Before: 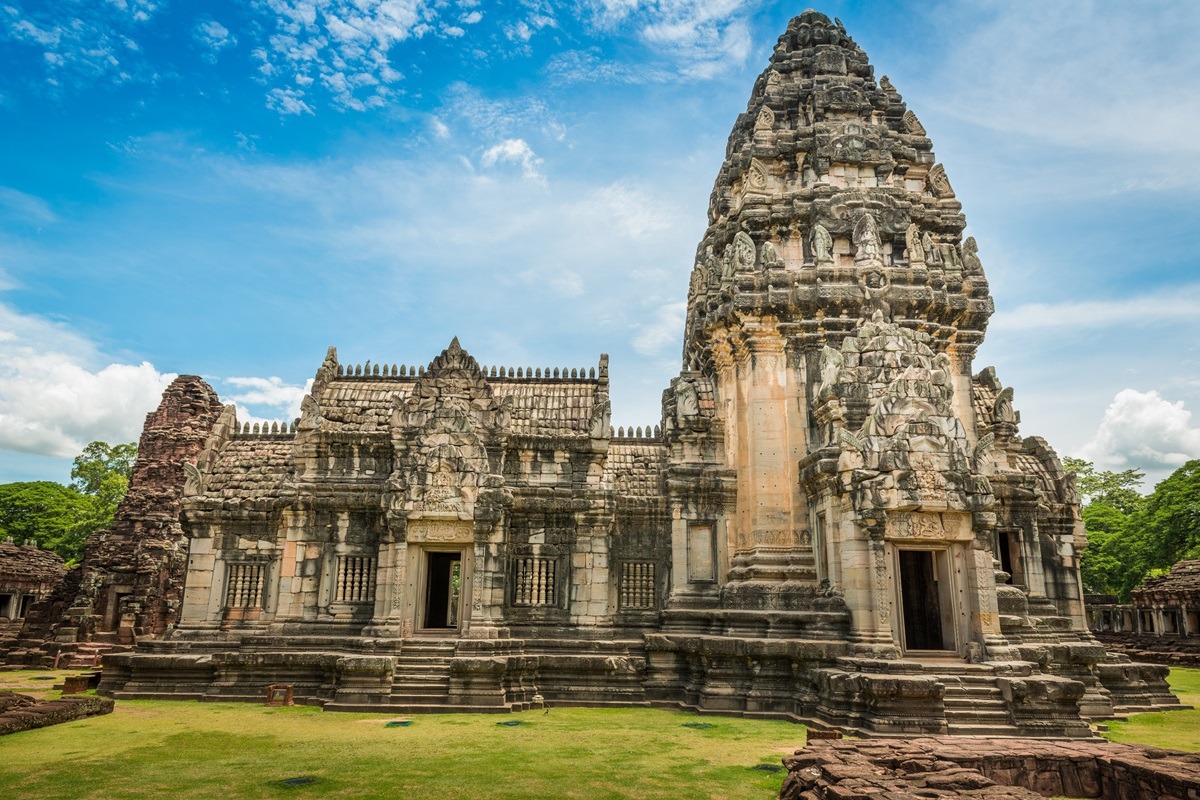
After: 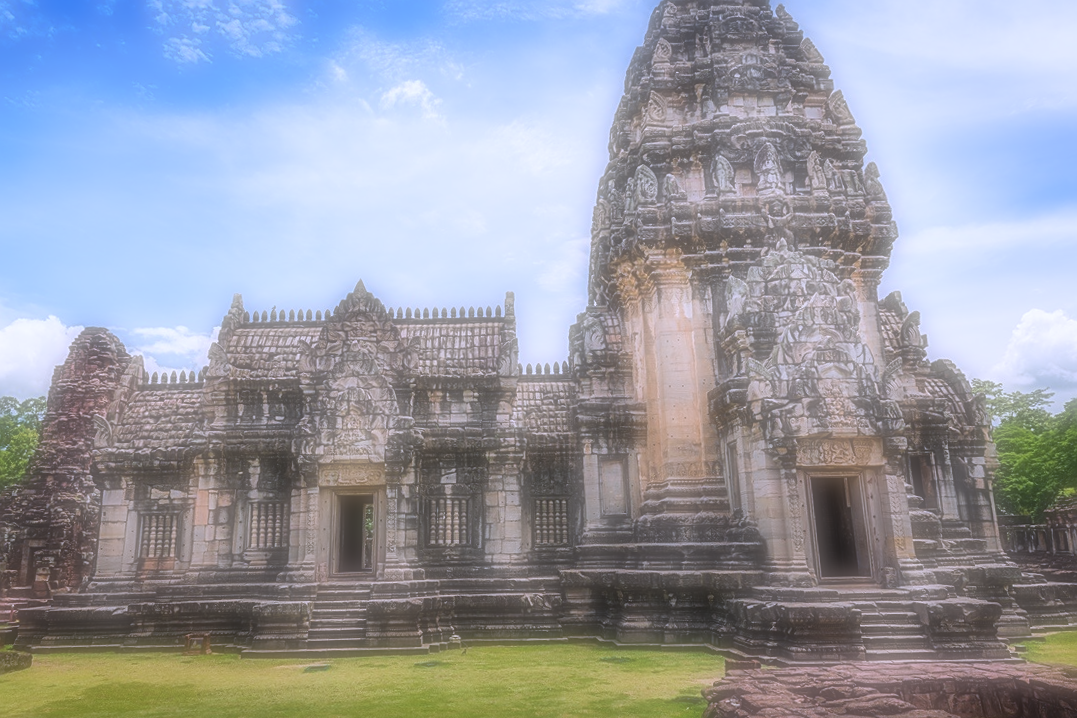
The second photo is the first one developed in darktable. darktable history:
soften: on, module defaults
crop and rotate: angle 1.96°, left 5.673%, top 5.673%
sharpen: on, module defaults
color calibration: illuminant custom, x 0.363, y 0.385, temperature 4528.03 K
local contrast: detail 110%
white balance: red 0.967, blue 1.119, emerald 0.756
